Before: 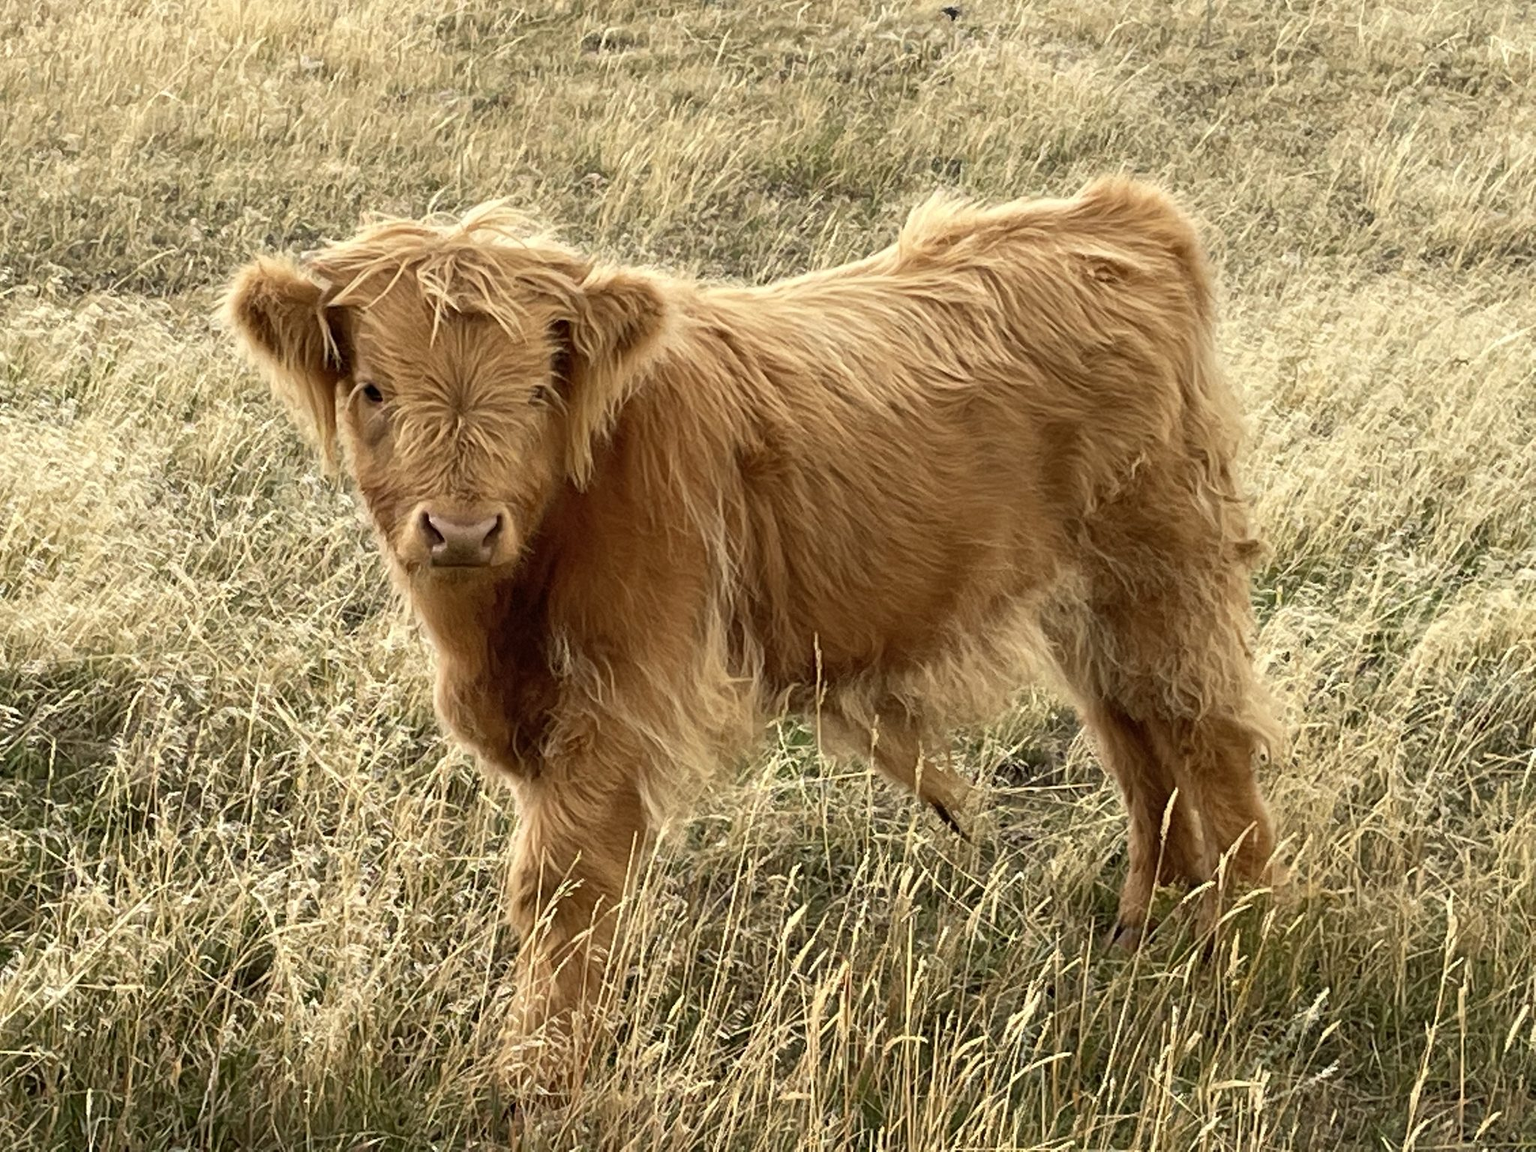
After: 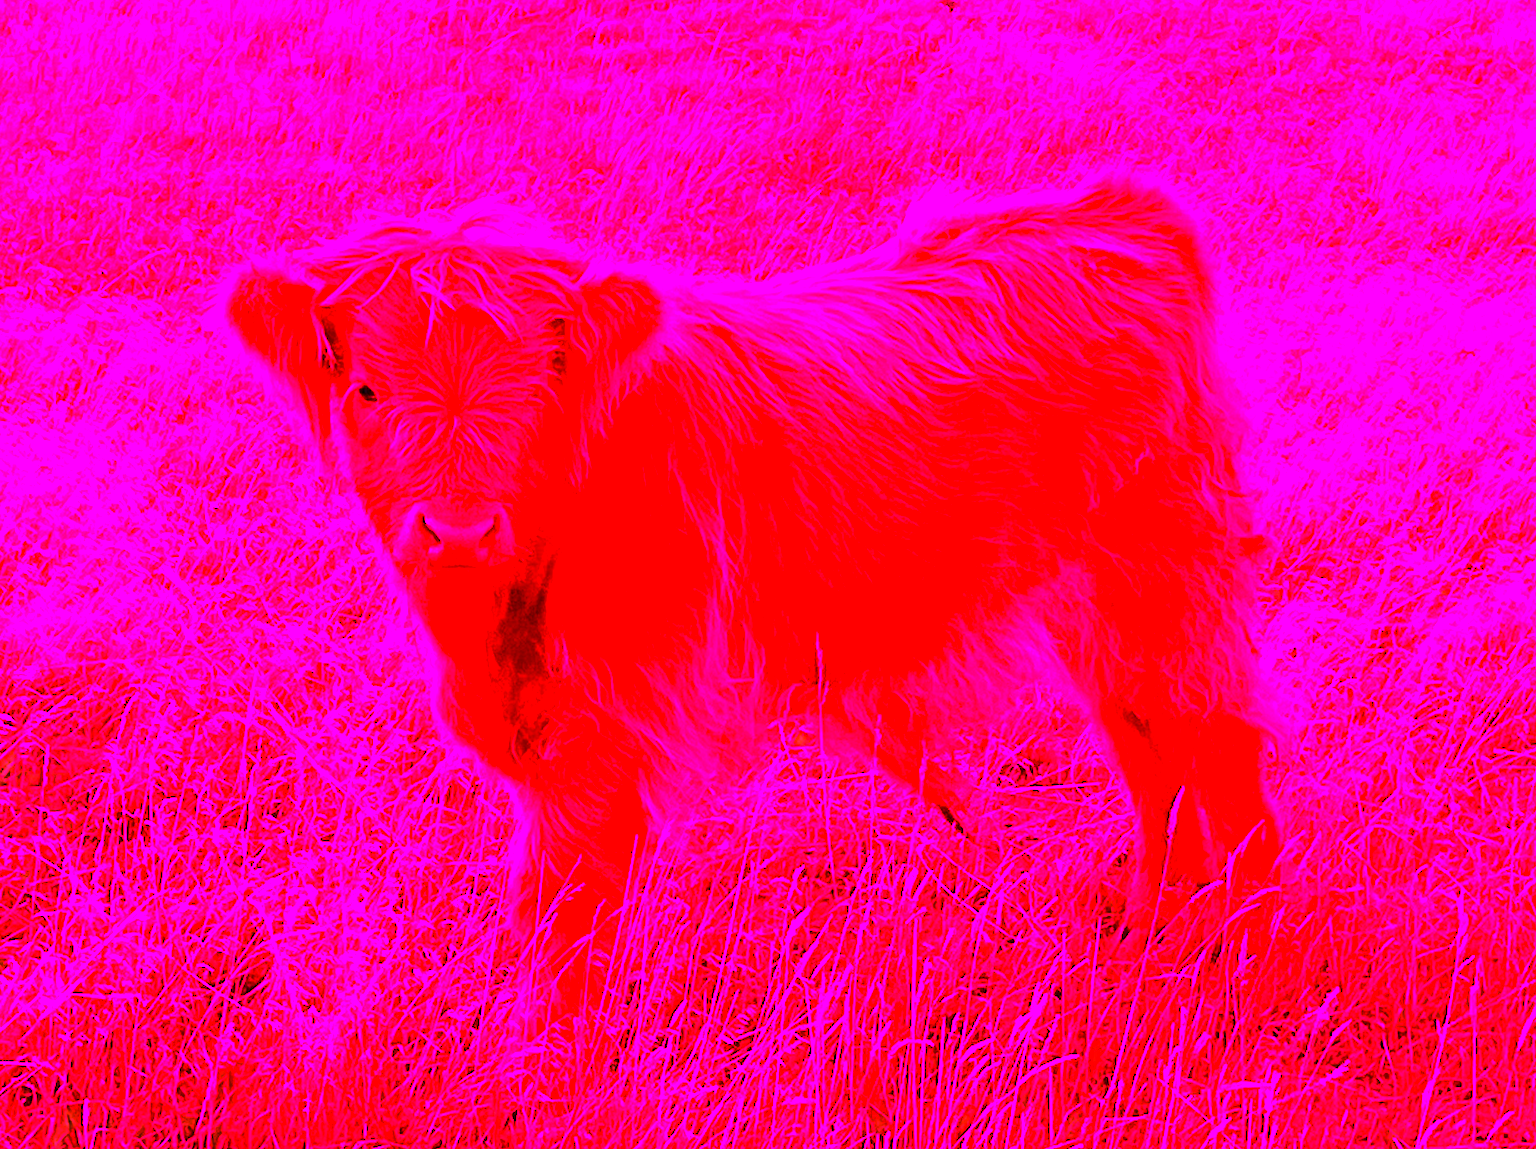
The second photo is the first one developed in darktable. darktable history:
white balance: red 4.26, blue 1.802
rotate and perspective: rotation -0.45°, automatic cropping original format, crop left 0.008, crop right 0.992, crop top 0.012, crop bottom 0.988
